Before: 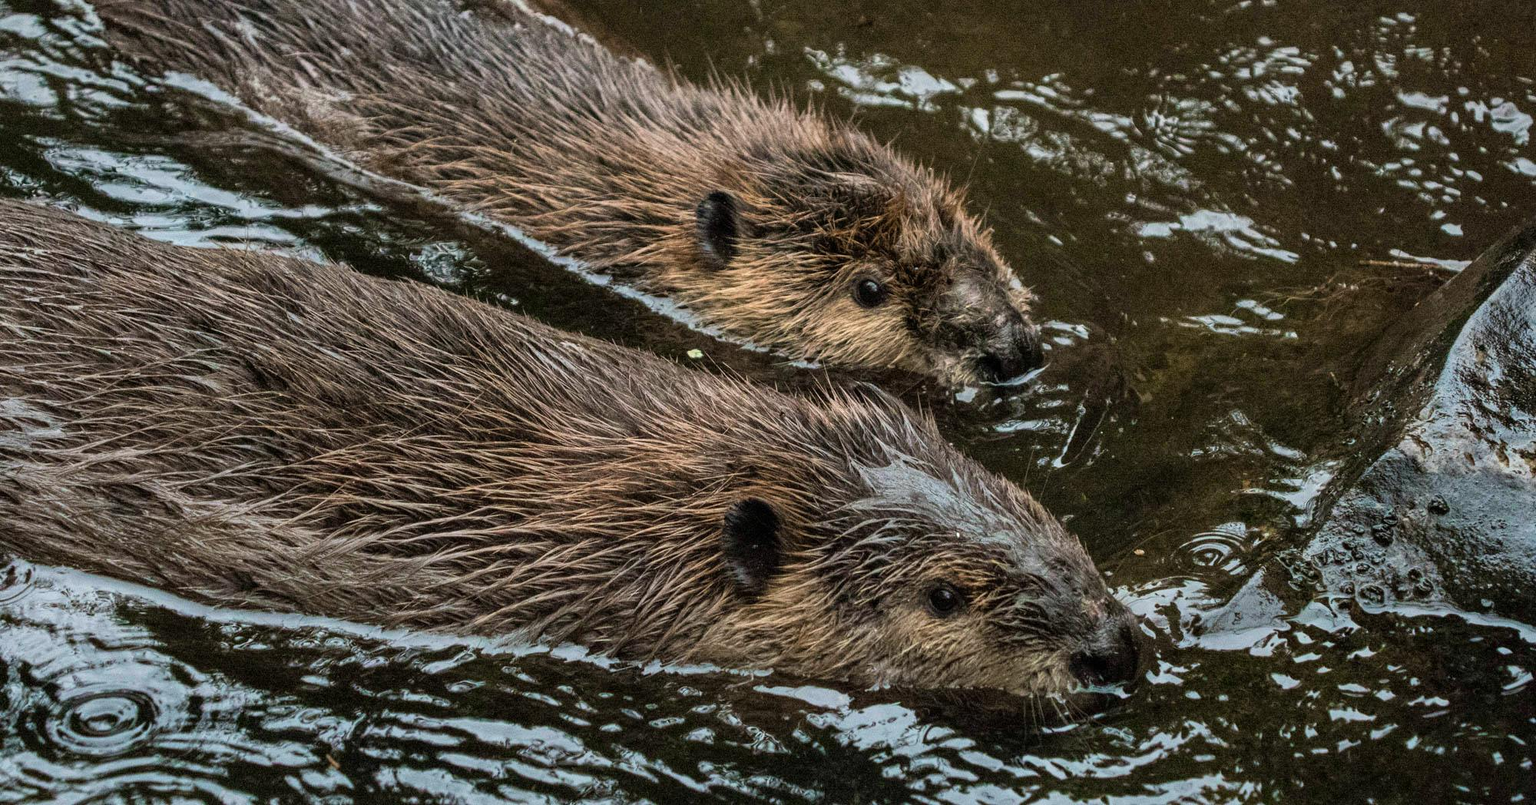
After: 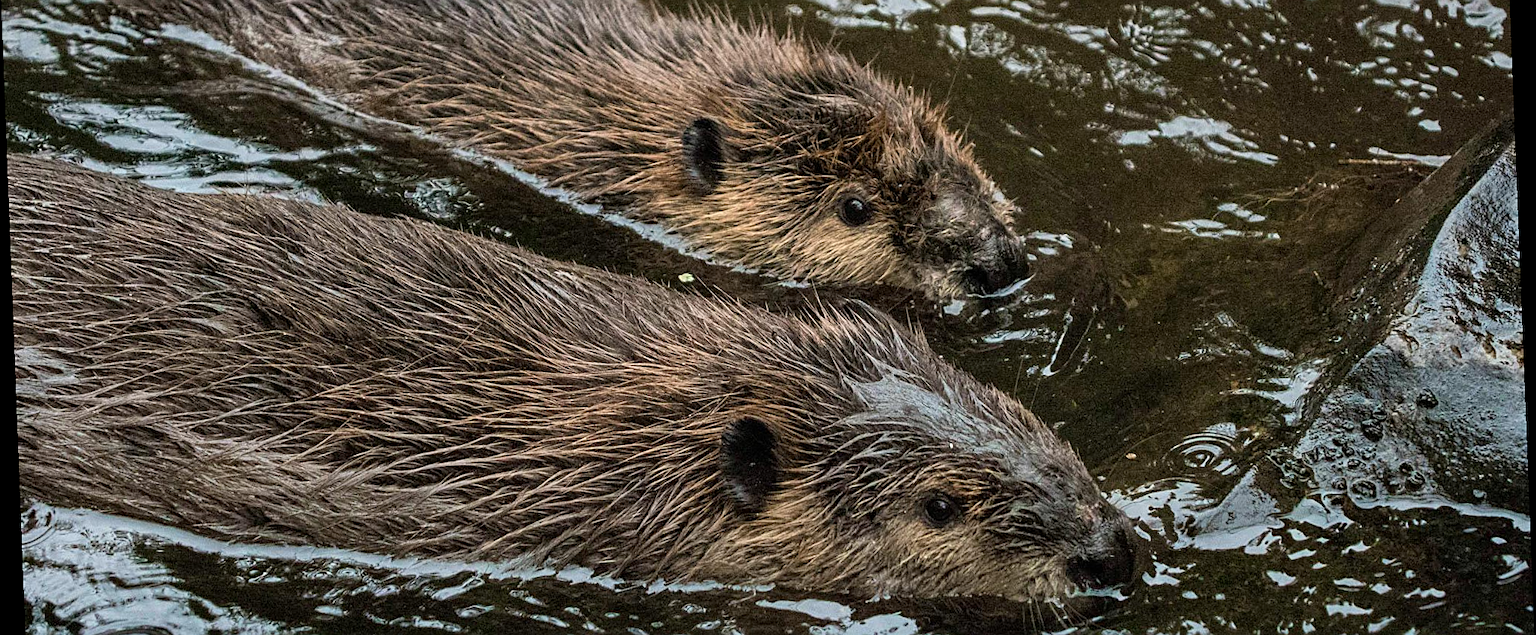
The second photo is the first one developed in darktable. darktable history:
sharpen: on, module defaults
crop and rotate: top 12.5%, bottom 12.5%
rotate and perspective: rotation -2.22°, lens shift (horizontal) -0.022, automatic cropping off
